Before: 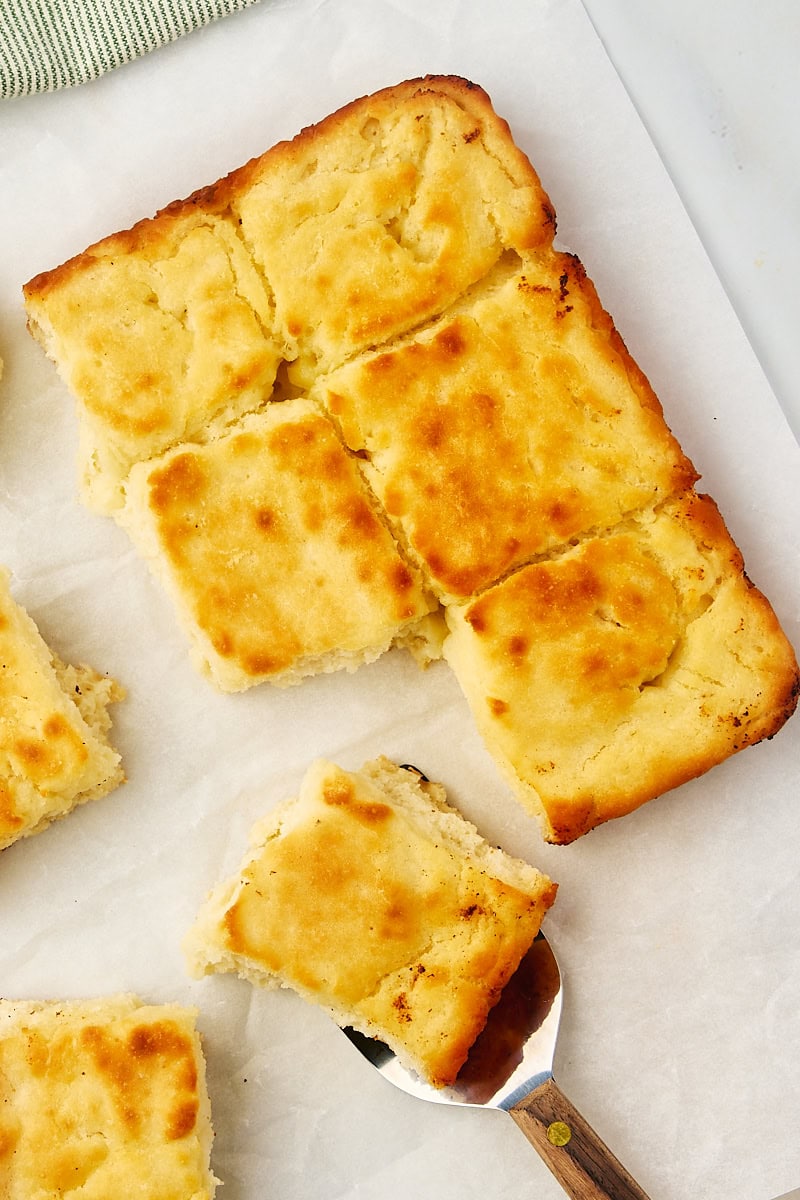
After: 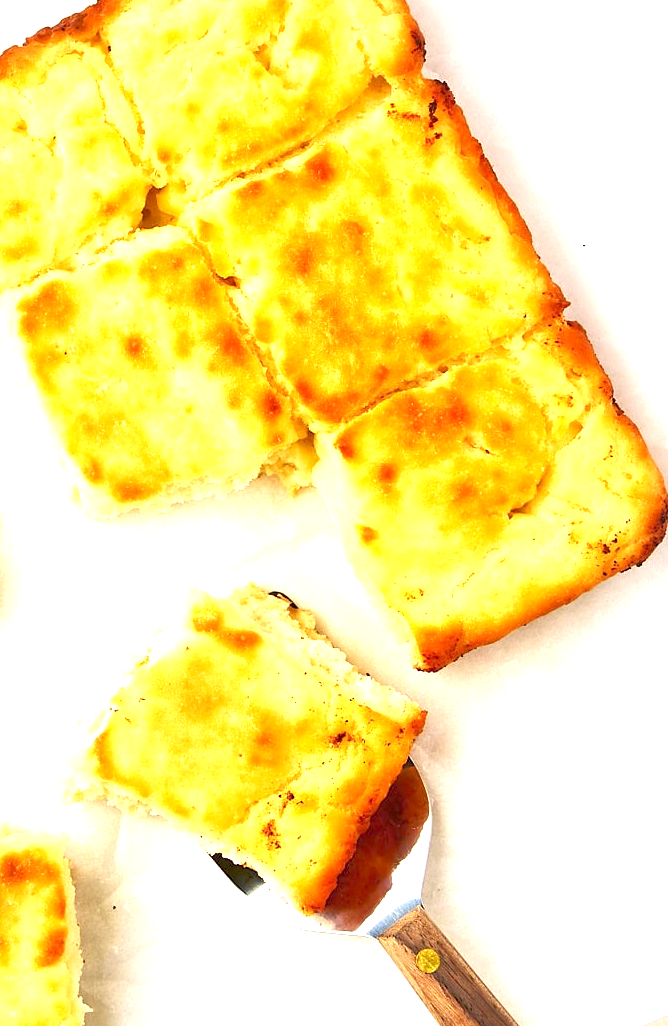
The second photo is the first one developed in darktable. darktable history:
crop: left 16.465%, top 14.472%
exposure: black level correction 0.001, exposure 1.117 EV, compensate highlight preservation false
tone equalizer: -7 EV 0.152 EV, -6 EV 0.576 EV, -5 EV 1.17 EV, -4 EV 1.36 EV, -3 EV 1.15 EV, -2 EV 0.6 EV, -1 EV 0.156 EV
